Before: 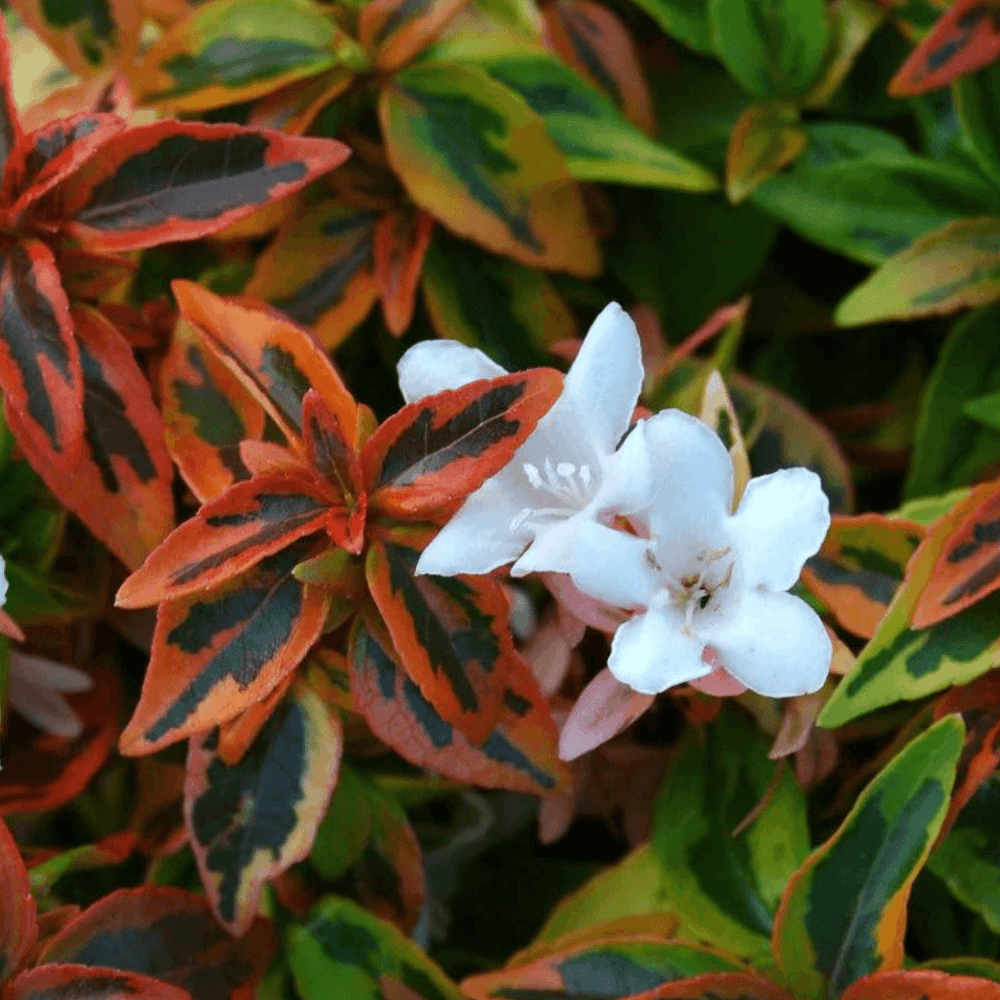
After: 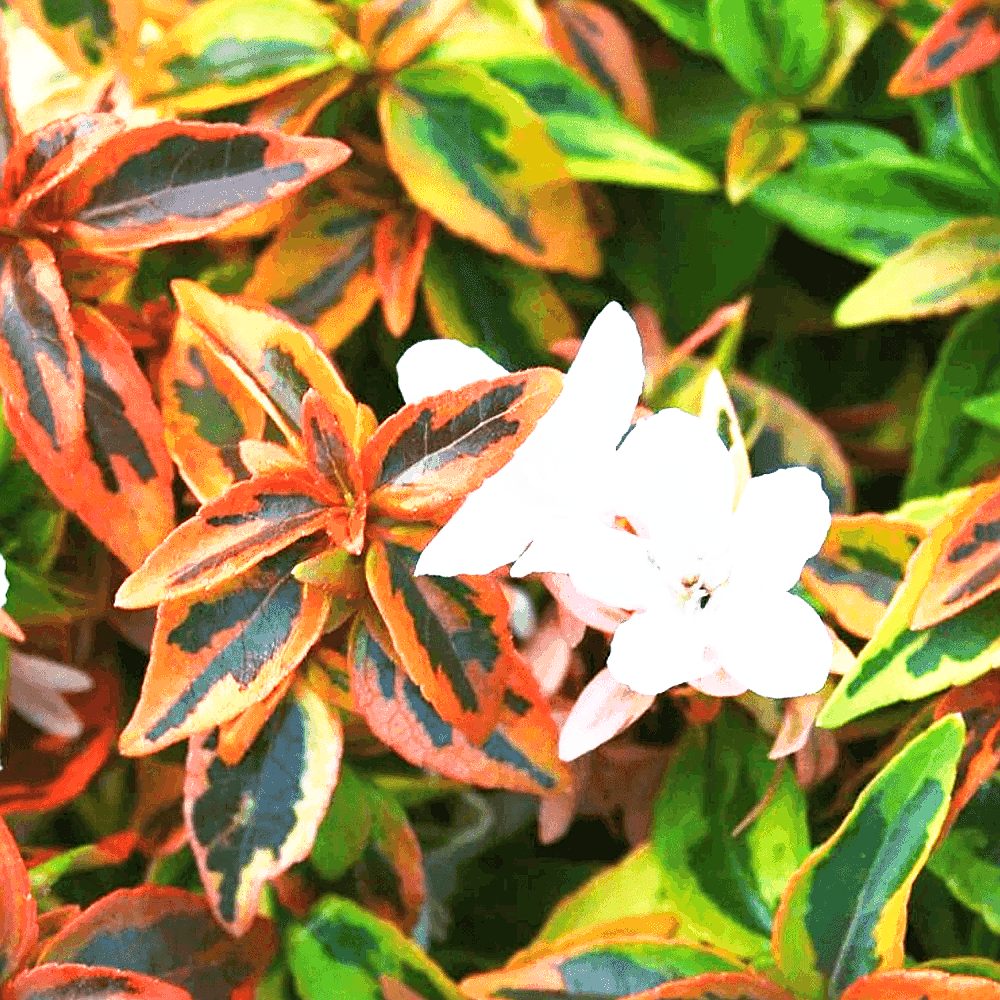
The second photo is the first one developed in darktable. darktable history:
sharpen: on, module defaults
base curve: curves: ch0 [(0, 0) (0.495, 0.917) (1, 1)], preserve colors none
exposure: black level correction 0, exposure 1.1 EV, compensate highlight preservation false
